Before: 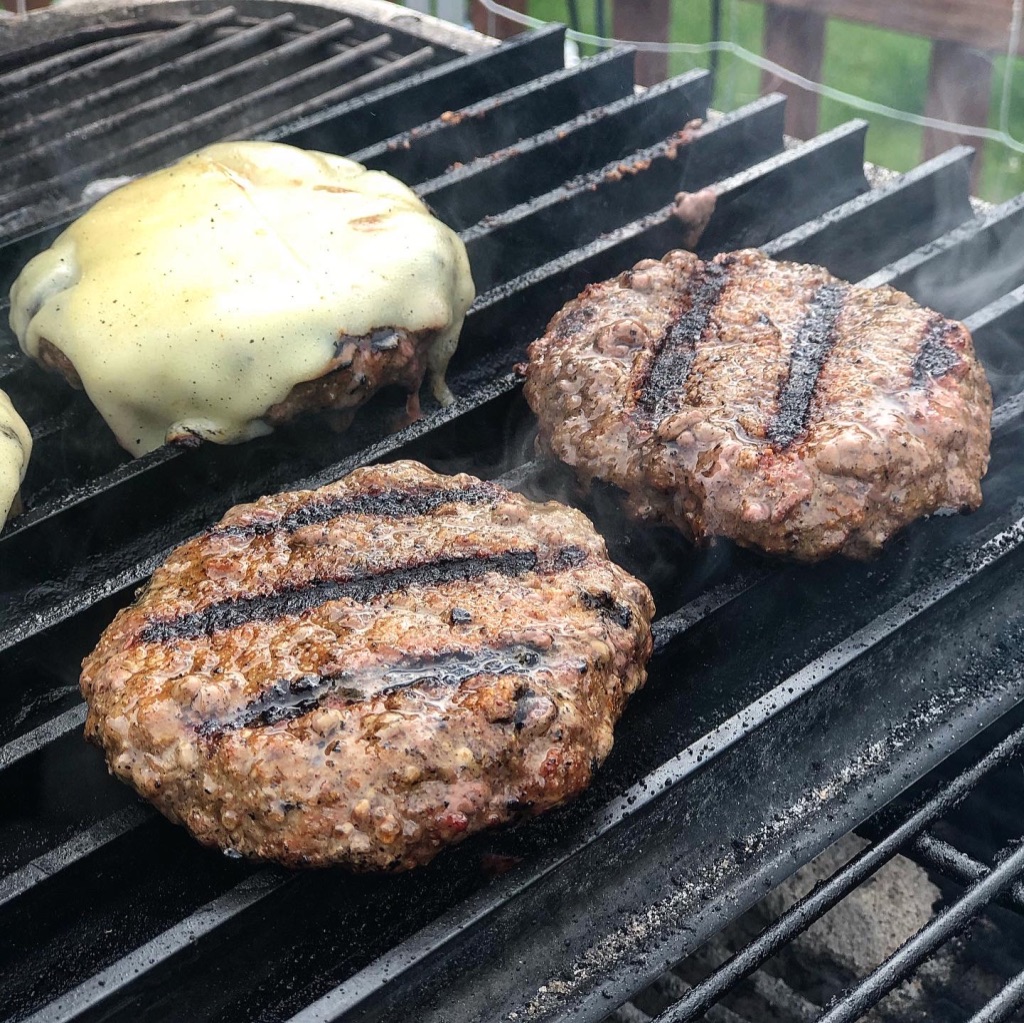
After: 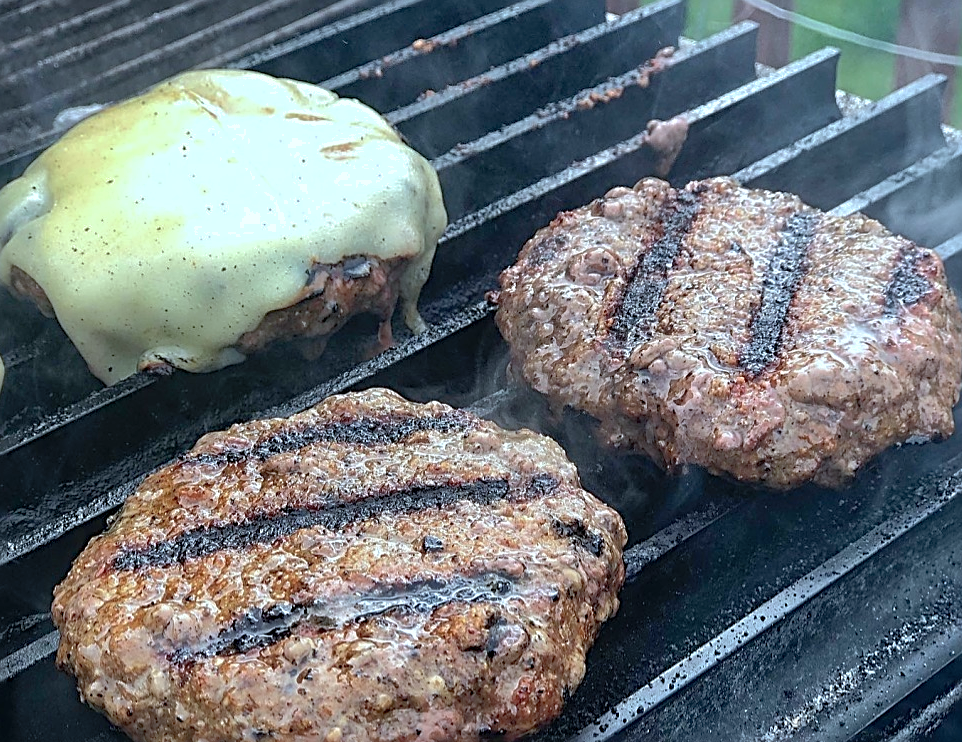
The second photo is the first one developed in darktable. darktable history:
sharpen: radius 2.692, amount 0.662
crop: left 2.756%, top 7.056%, right 3.258%, bottom 20.349%
color calibration: illuminant Planckian (black body), x 0.375, y 0.374, temperature 4116.06 K
shadows and highlights: on, module defaults
